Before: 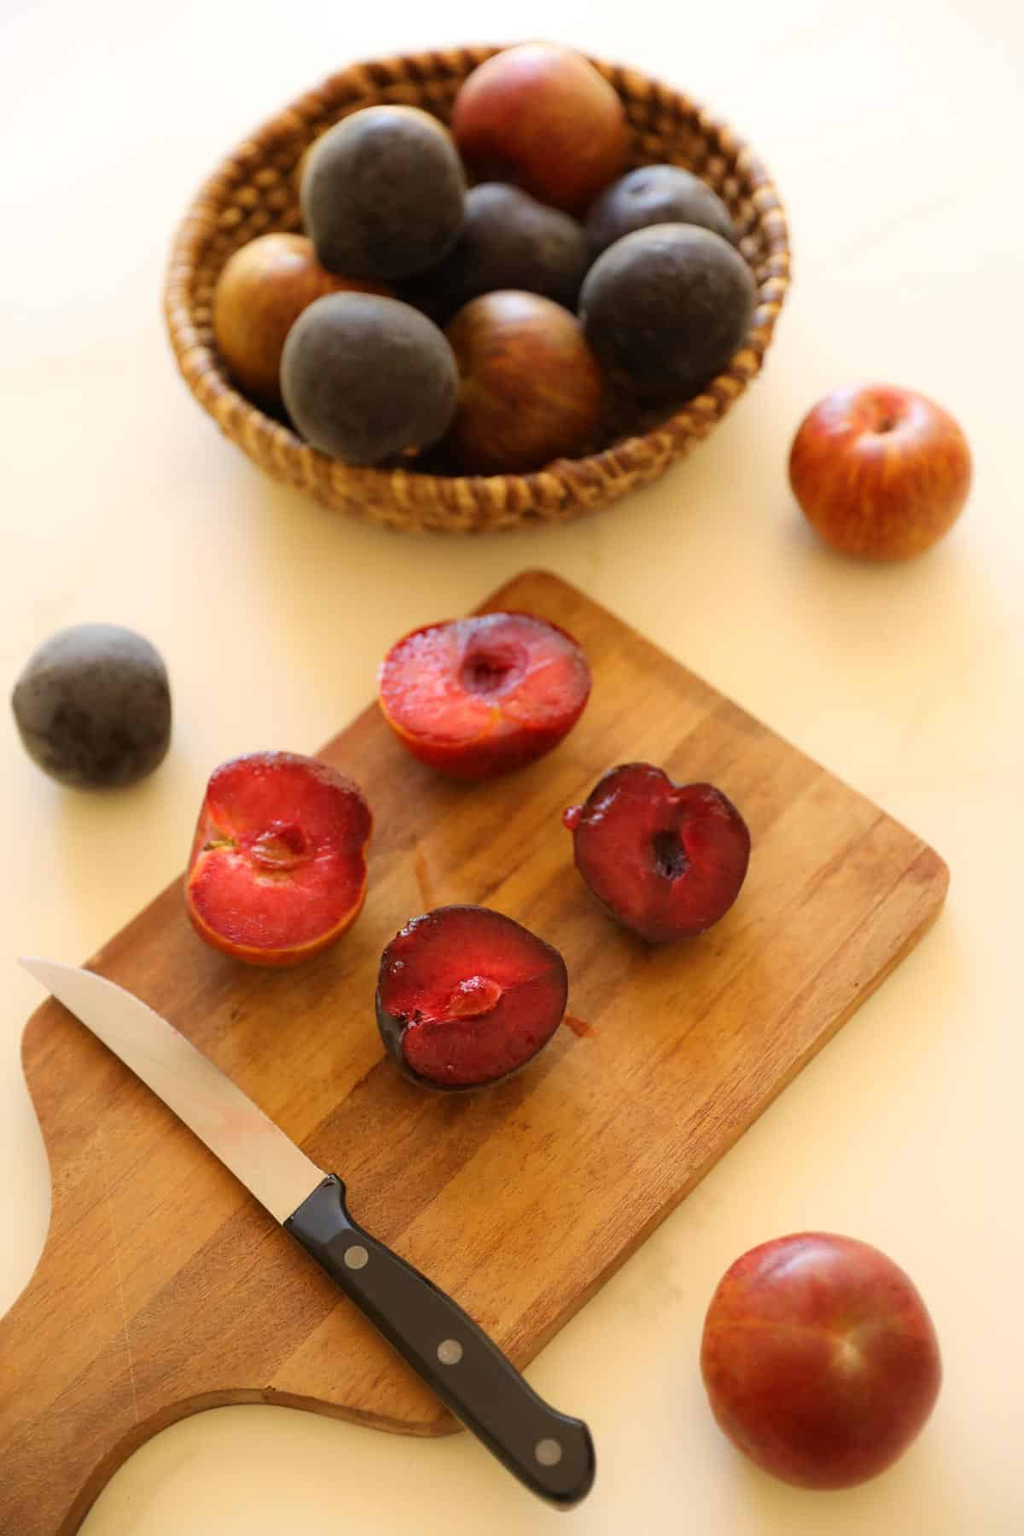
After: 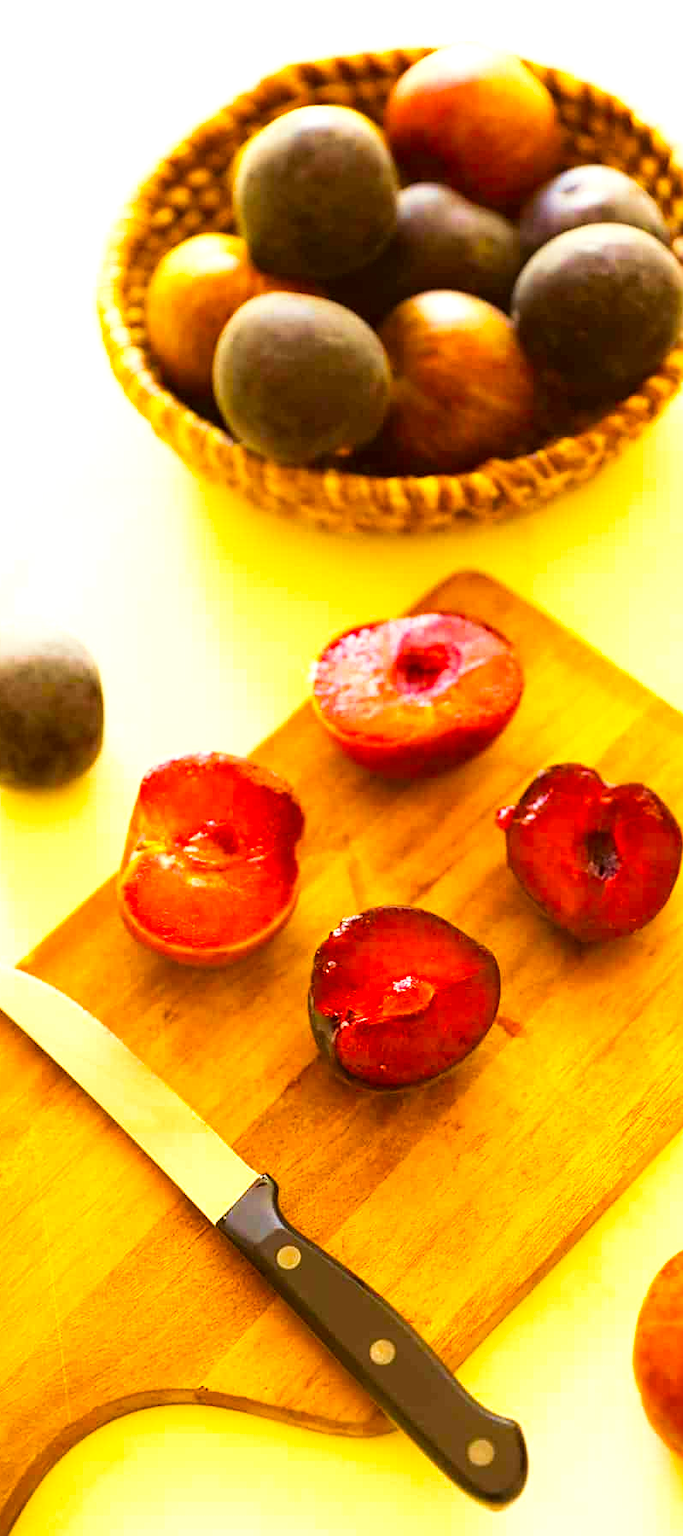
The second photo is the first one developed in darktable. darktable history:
velvia: on, module defaults
exposure: exposure 1 EV, compensate highlight preservation false
color balance rgb: shadows lift › luminance -21.407%, shadows lift › chroma 8.696%, shadows lift › hue 282.4°, highlights gain › chroma 0.66%, highlights gain › hue 55.64°, linear chroma grading › global chroma 15.077%, perceptual saturation grading › global saturation 25.192%, global vibrance 20%
color correction: highlights a* -1.36, highlights b* 10.08, shadows a* 0.442, shadows b* 19.79
crop and rotate: left 6.612%, right 26.556%
base curve: curves: ch0 [(0, 0) (0.666, 0.806) (1, 1)], preserve colors none
sharpen: amount 0.203
